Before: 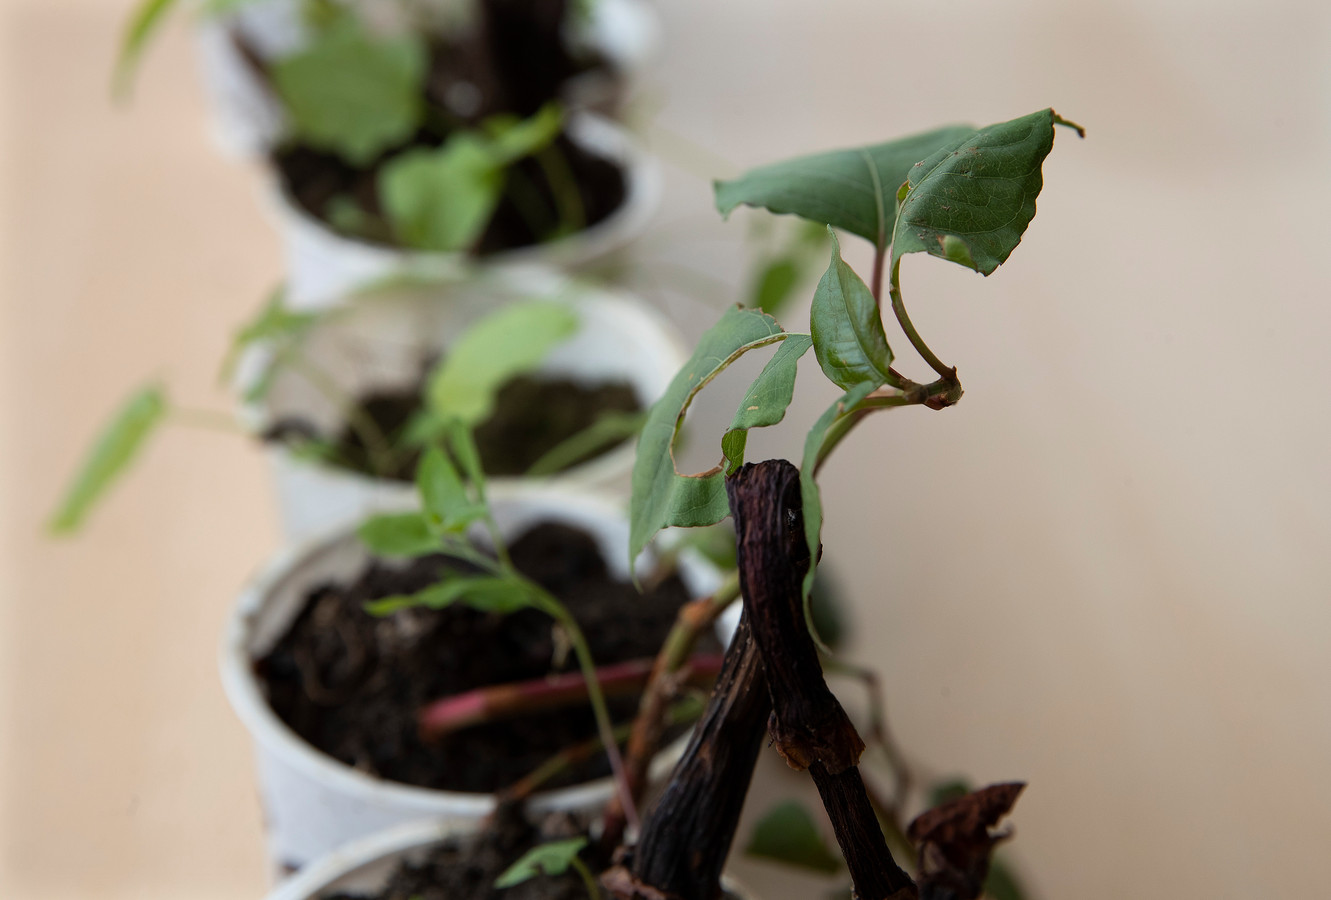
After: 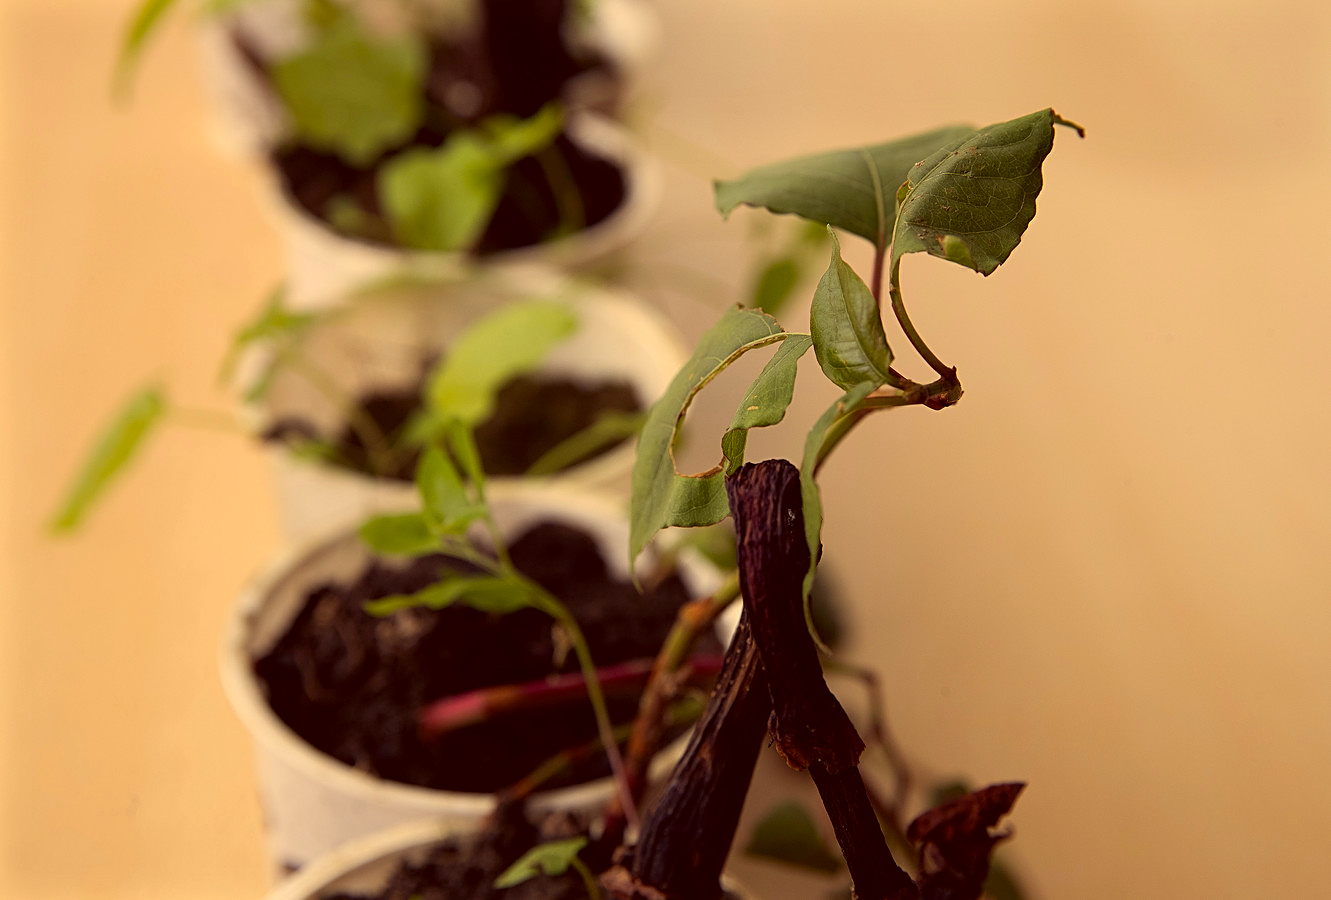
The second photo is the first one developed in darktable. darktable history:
sharpen: on, module defaults
color correction: highlights a* 10.12, highlights b* 39.04, shadows a* 14.62, shadows b* 3.37
